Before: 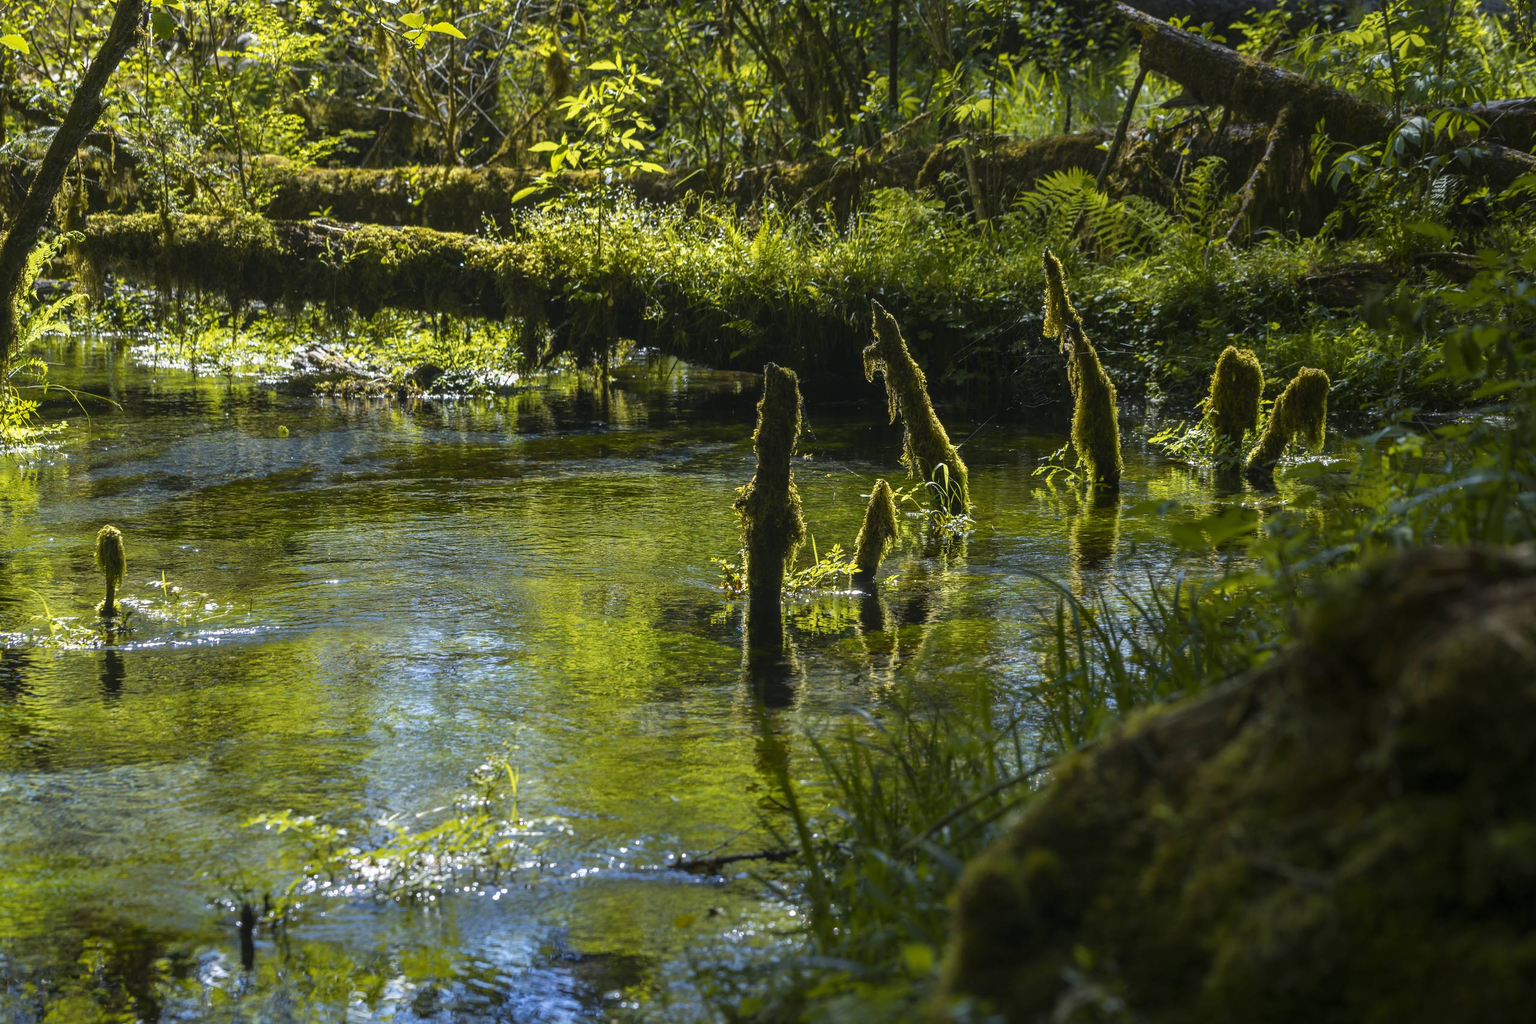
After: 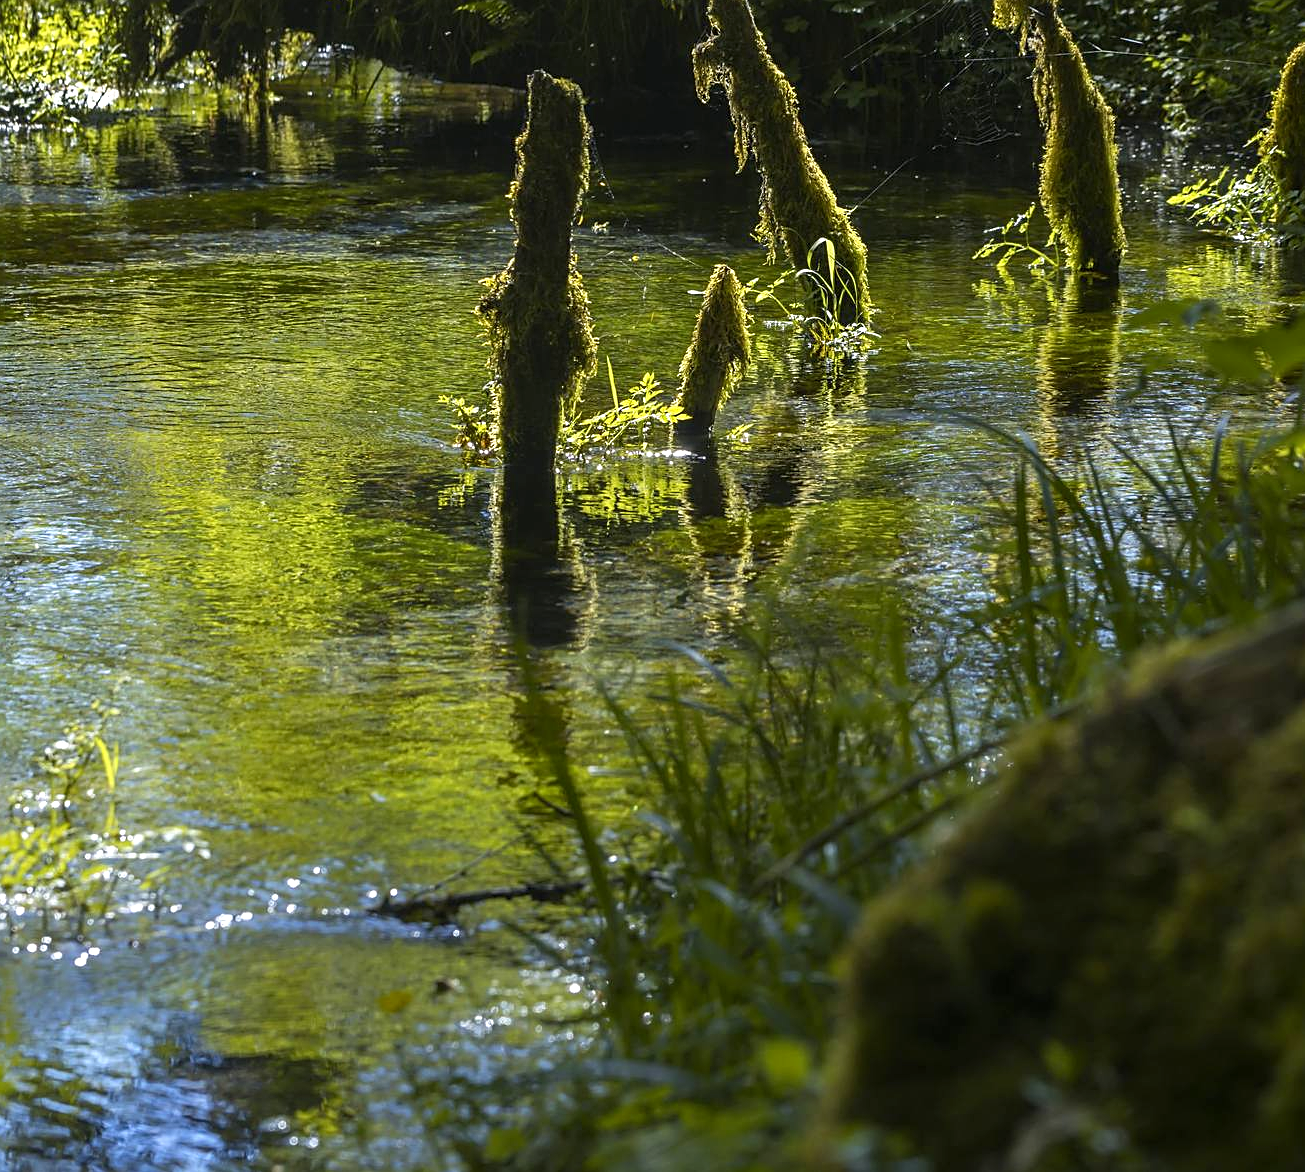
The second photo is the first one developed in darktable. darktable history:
sharpen: on, module defaults
crop and rotate: left 29.16%, top 31.297%, right 19.854%
tone equalizer: -7 EV 0.126 EV
color correction: highlights b* 0.02
exposure: black level correction 0.001, exposure 0.299 EV, compensate highlight preservation false
